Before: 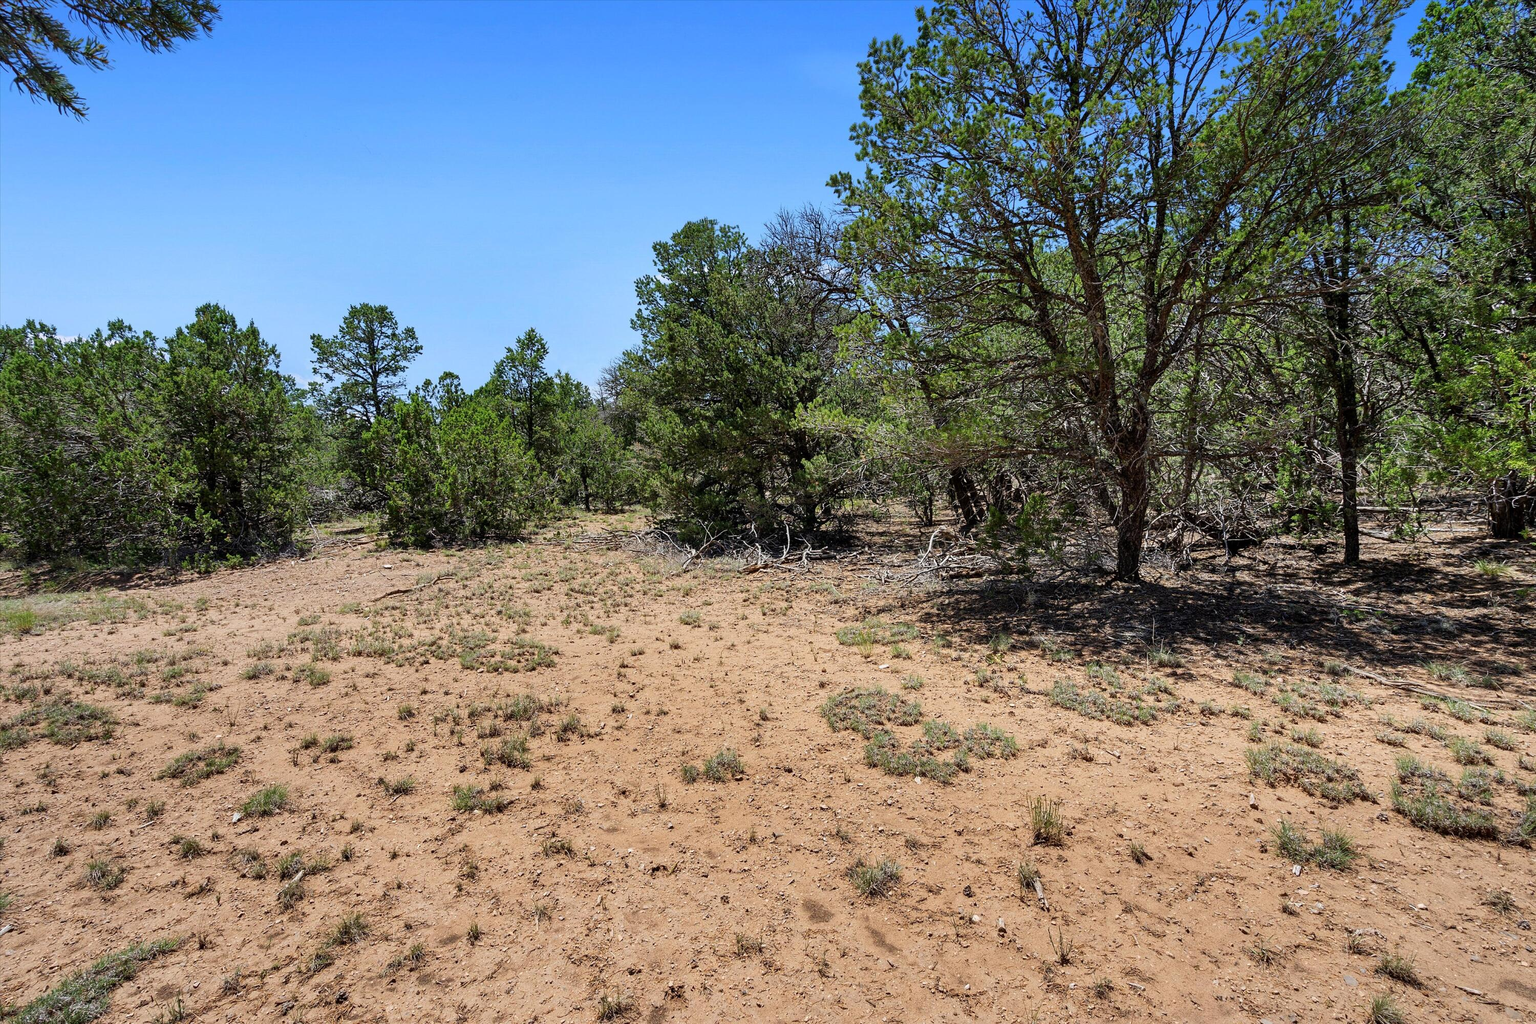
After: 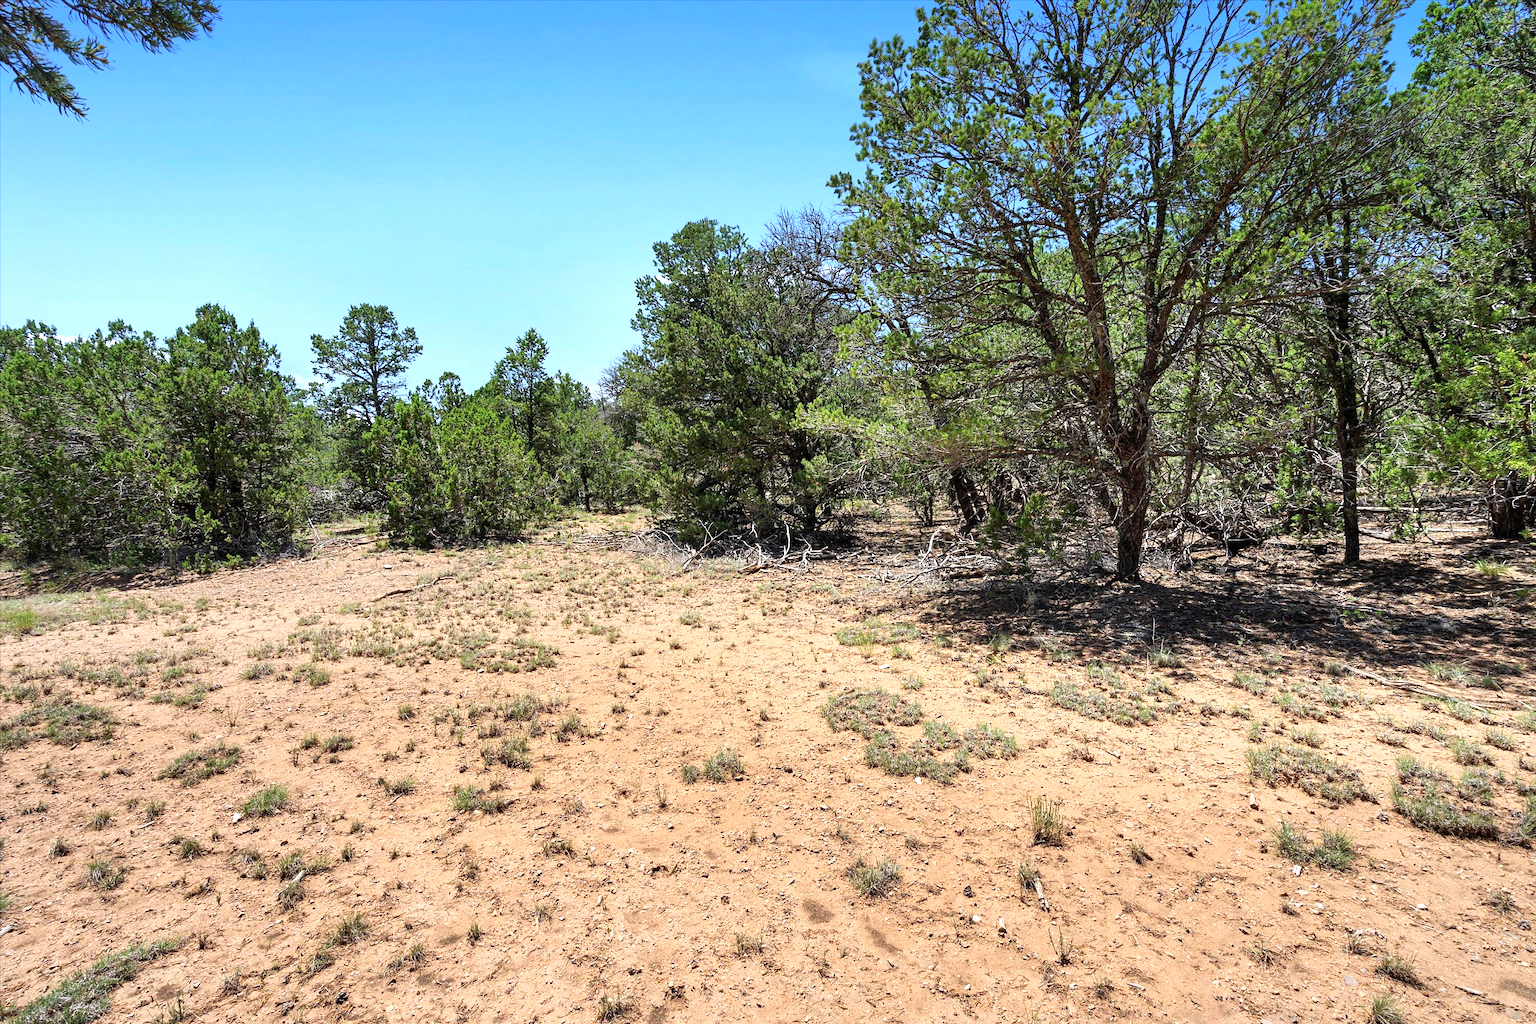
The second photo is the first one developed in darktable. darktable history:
exposure: black level correction 0, exposure 0.69 EV, compensate exposure bias true, compensate highlight preservation false
